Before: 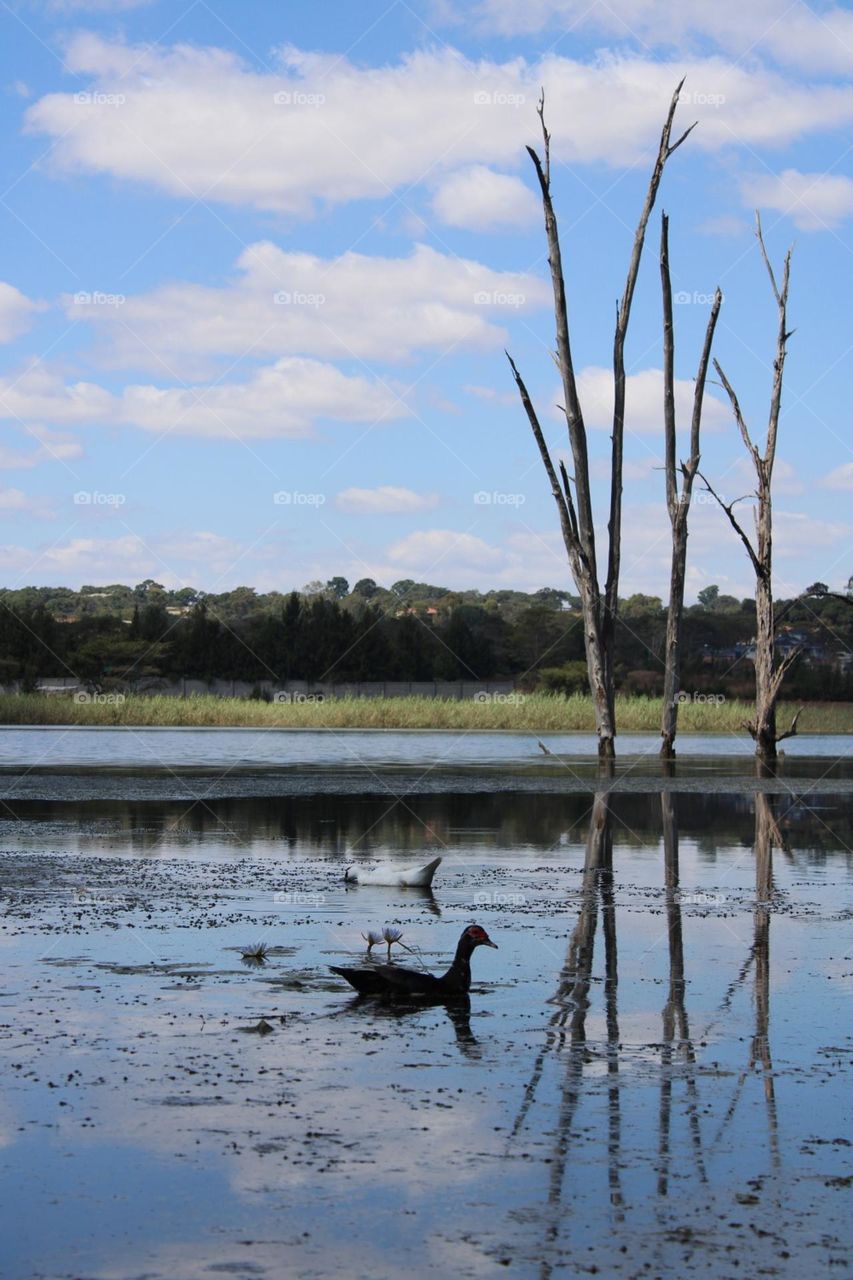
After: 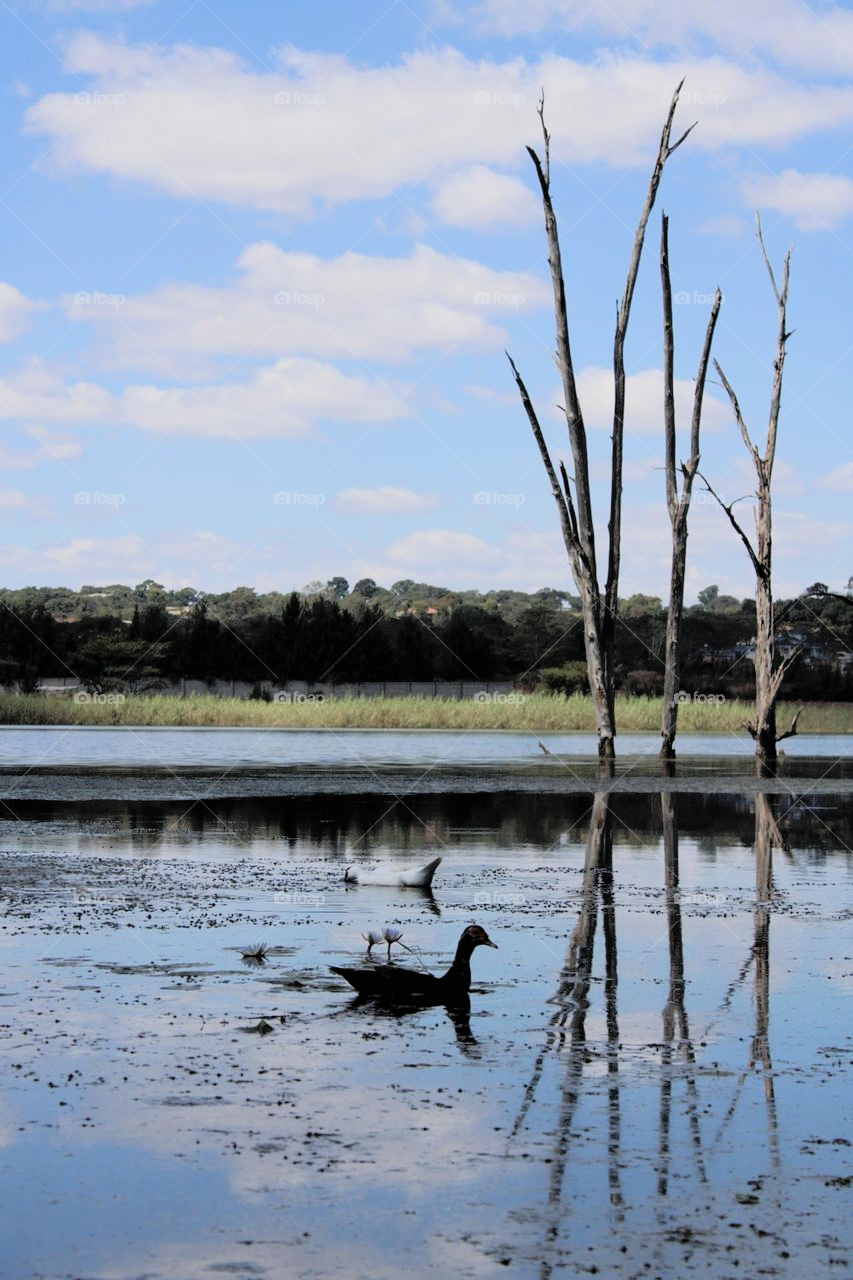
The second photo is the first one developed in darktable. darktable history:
contrast brightness saturation: brightness 0.145
filmic rgb: black relative exposure -11.85 EV, white relative exposure 5.44 EV, hardness 4.49, latitude 49.05%, contrast 1.142, iterations of high-quality reconstruction 0
